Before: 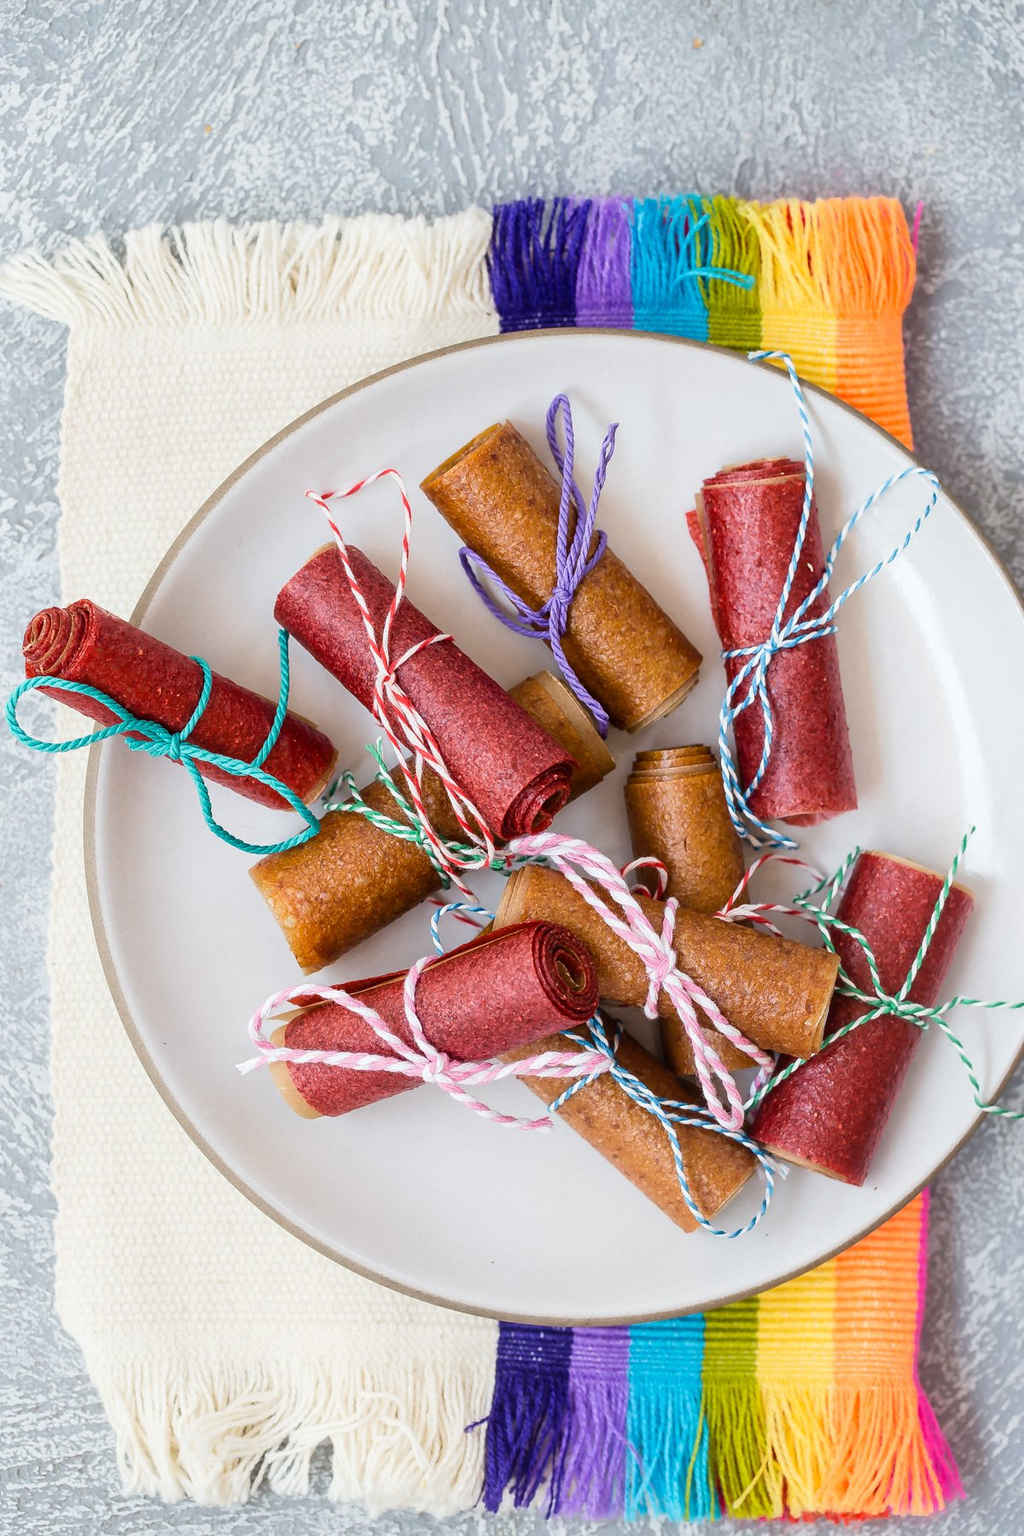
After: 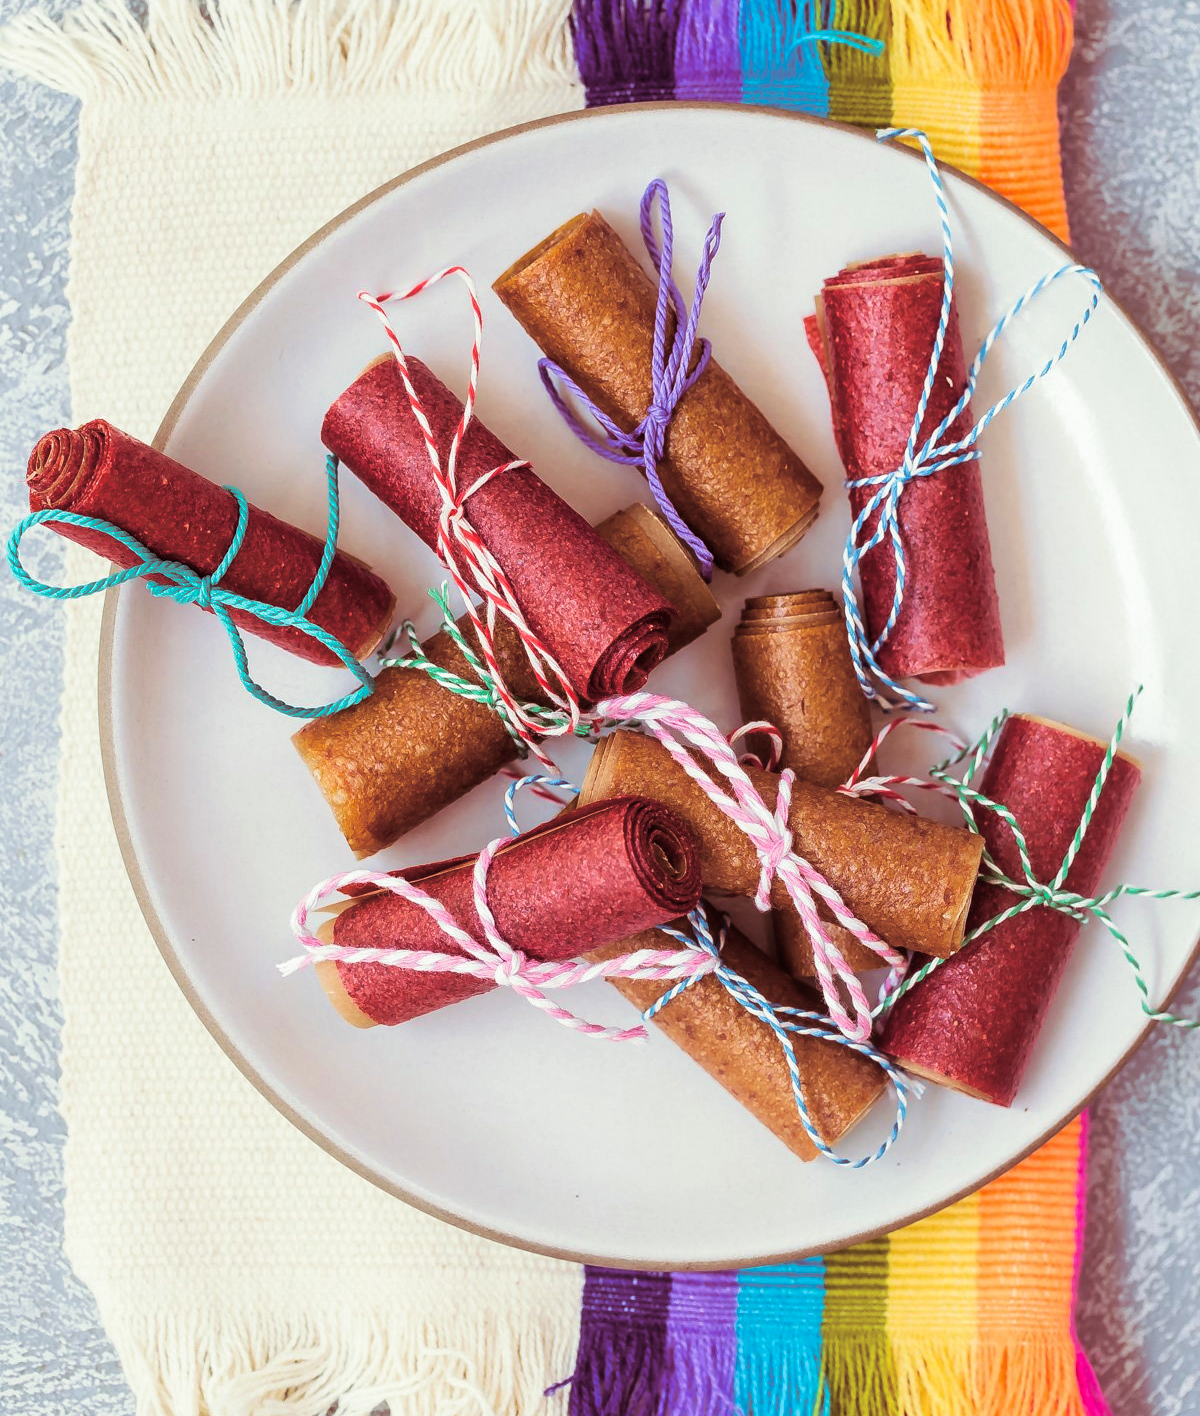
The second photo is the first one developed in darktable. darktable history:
color balance rgb: perceptual saturation grading › global saturation 20%, perceptual saturation grading › highlights -25%, perceptual saturation grading › shadows 25%
split-toning: on, module defaults
velvia: on, module defaults
crop and rotate: top 15.774%, bottom 5.506%
